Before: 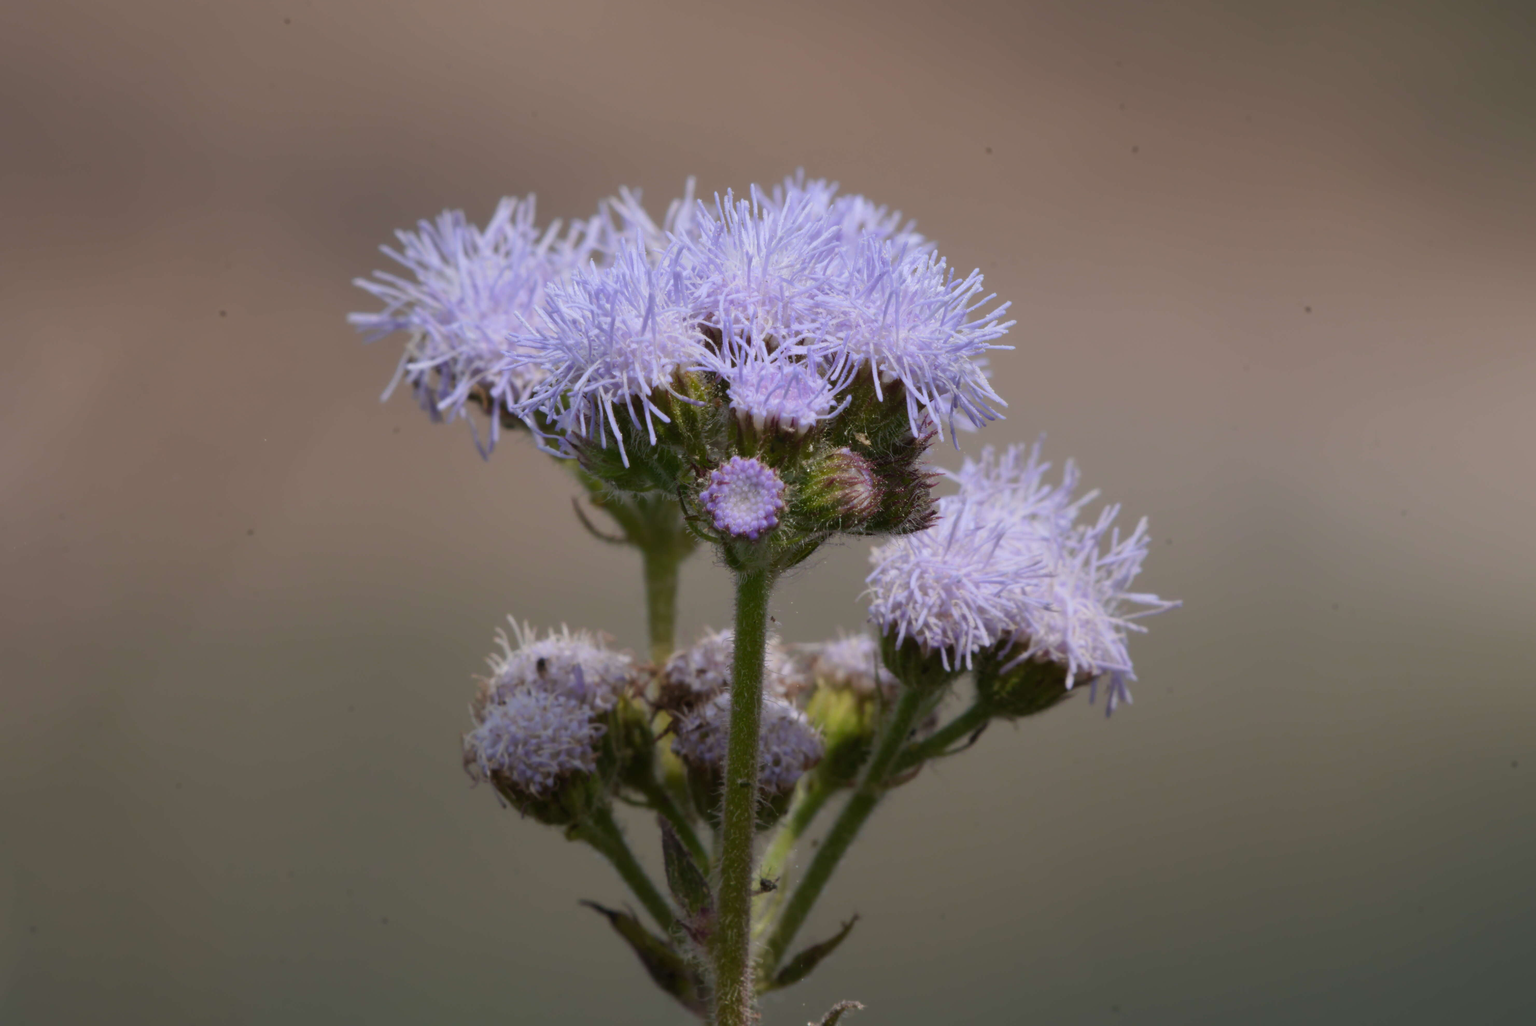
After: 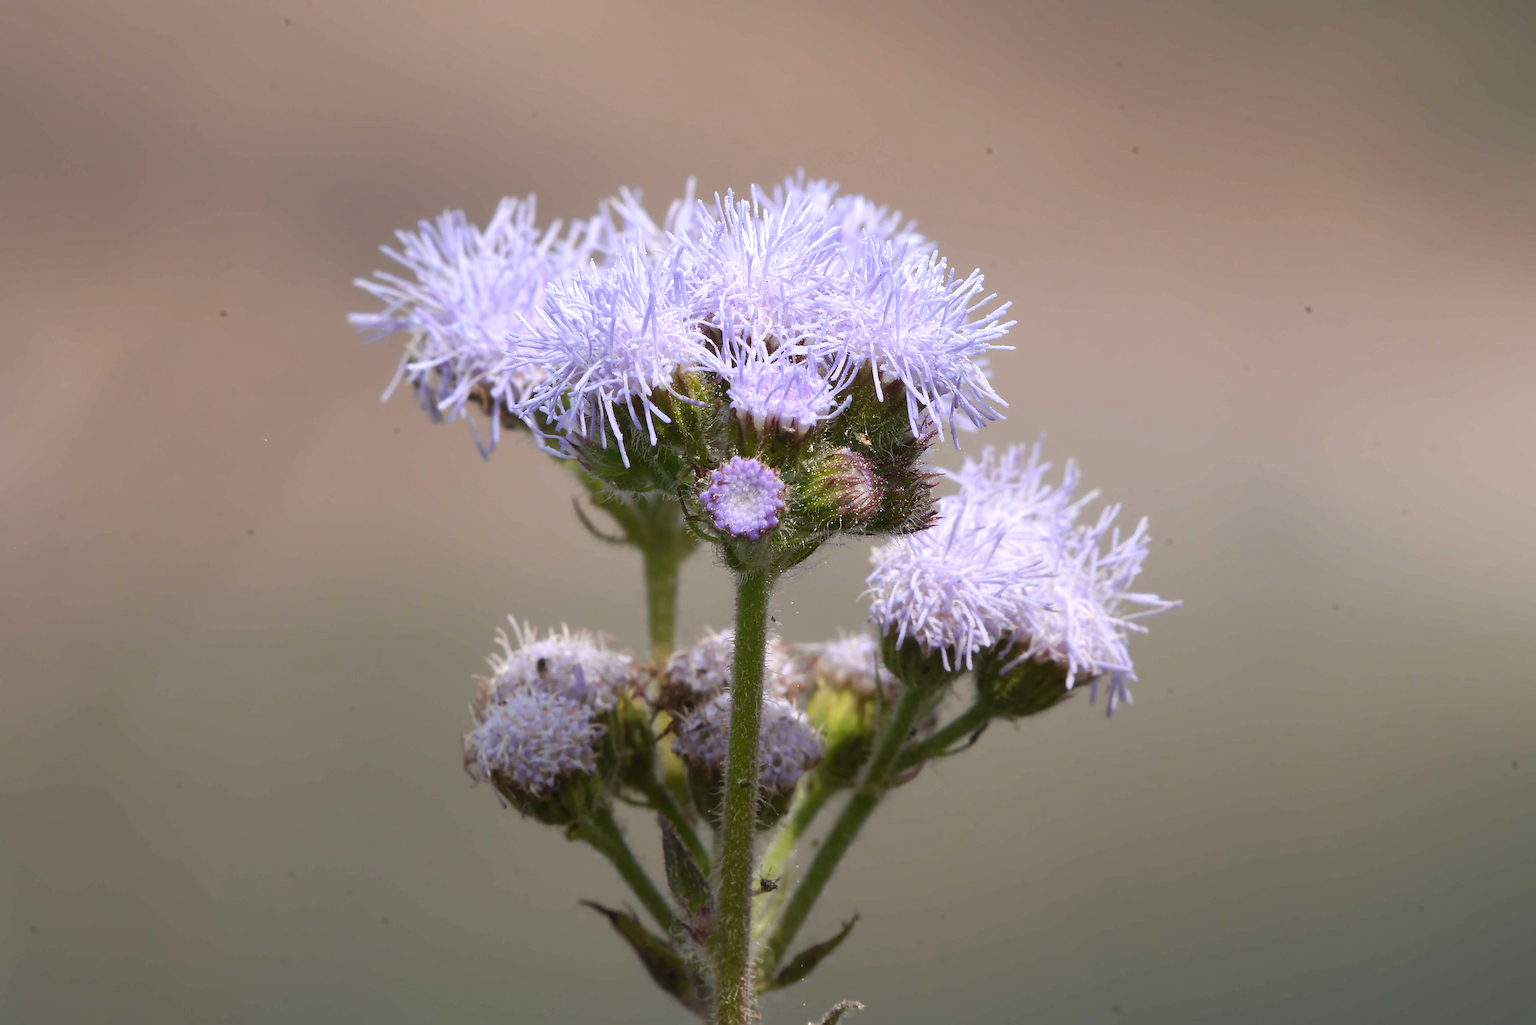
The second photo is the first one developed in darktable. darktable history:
exposure: black level correction 0, exposure 0.7 EV, compensate exposure bias true, compensate highlight preservation false
sharpen: amount 2
